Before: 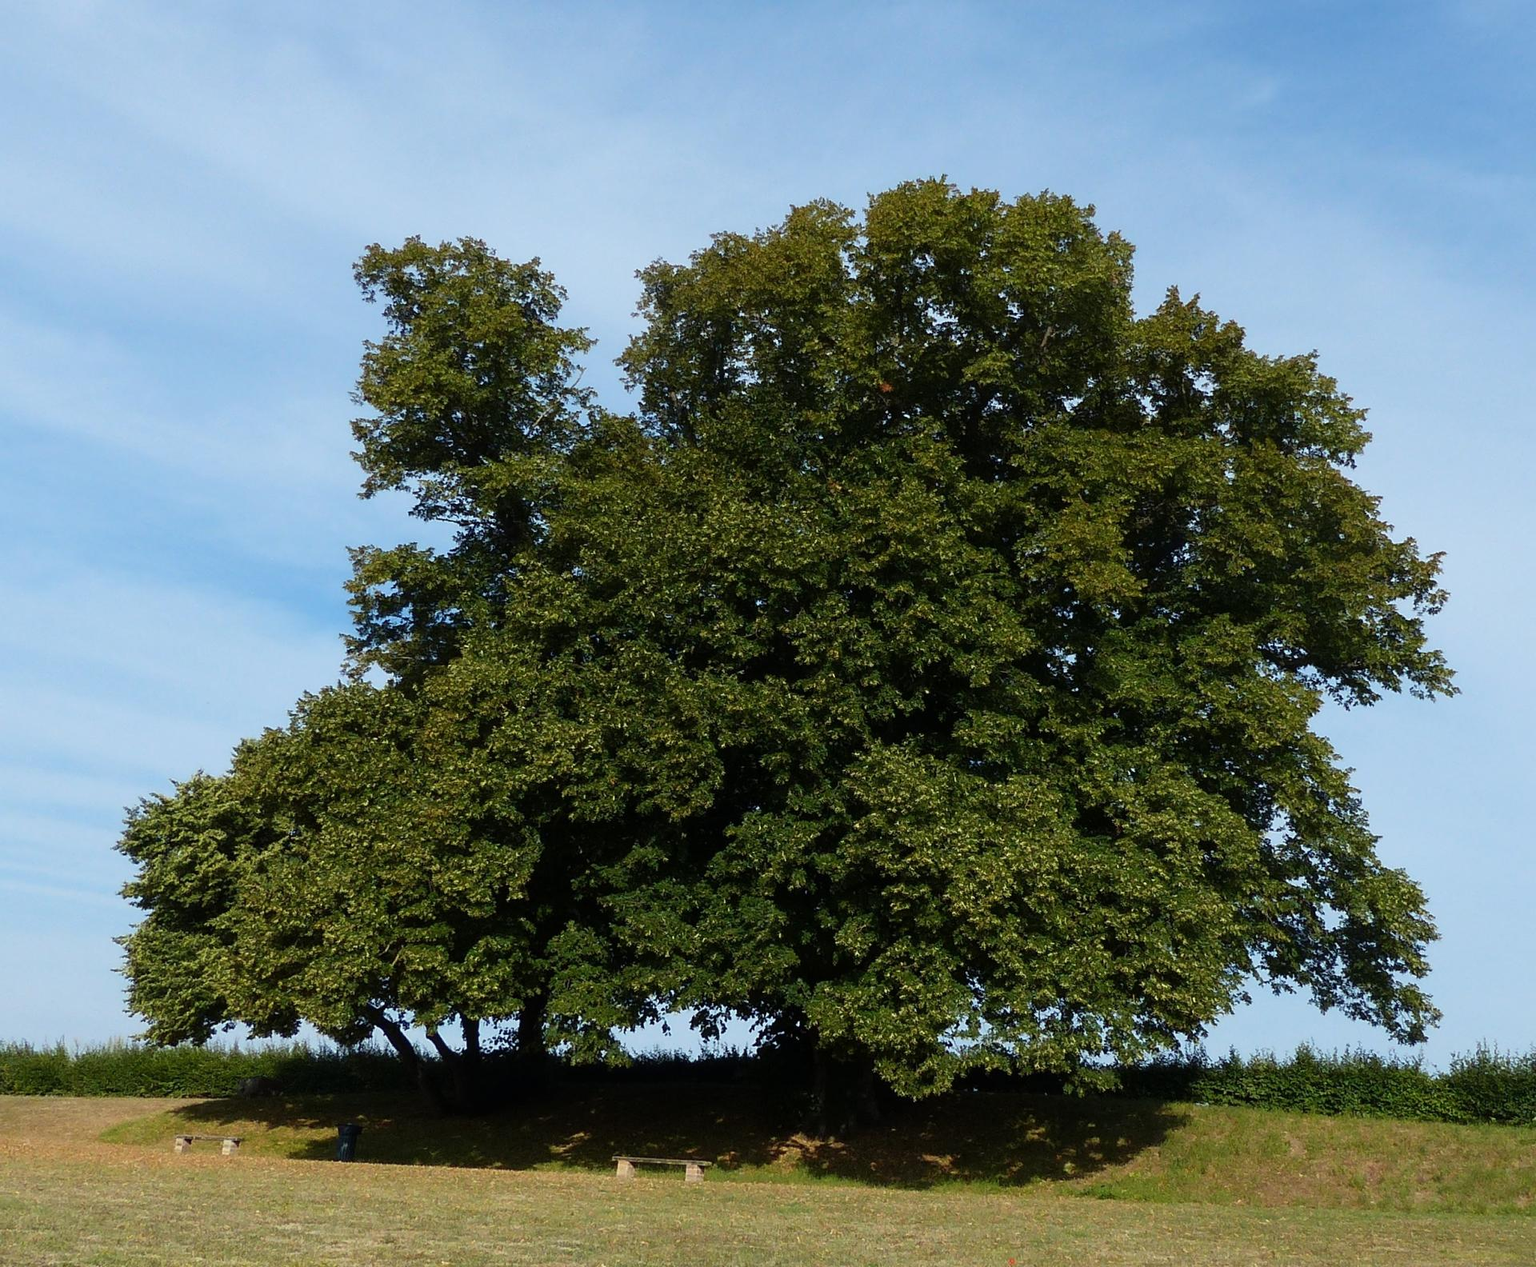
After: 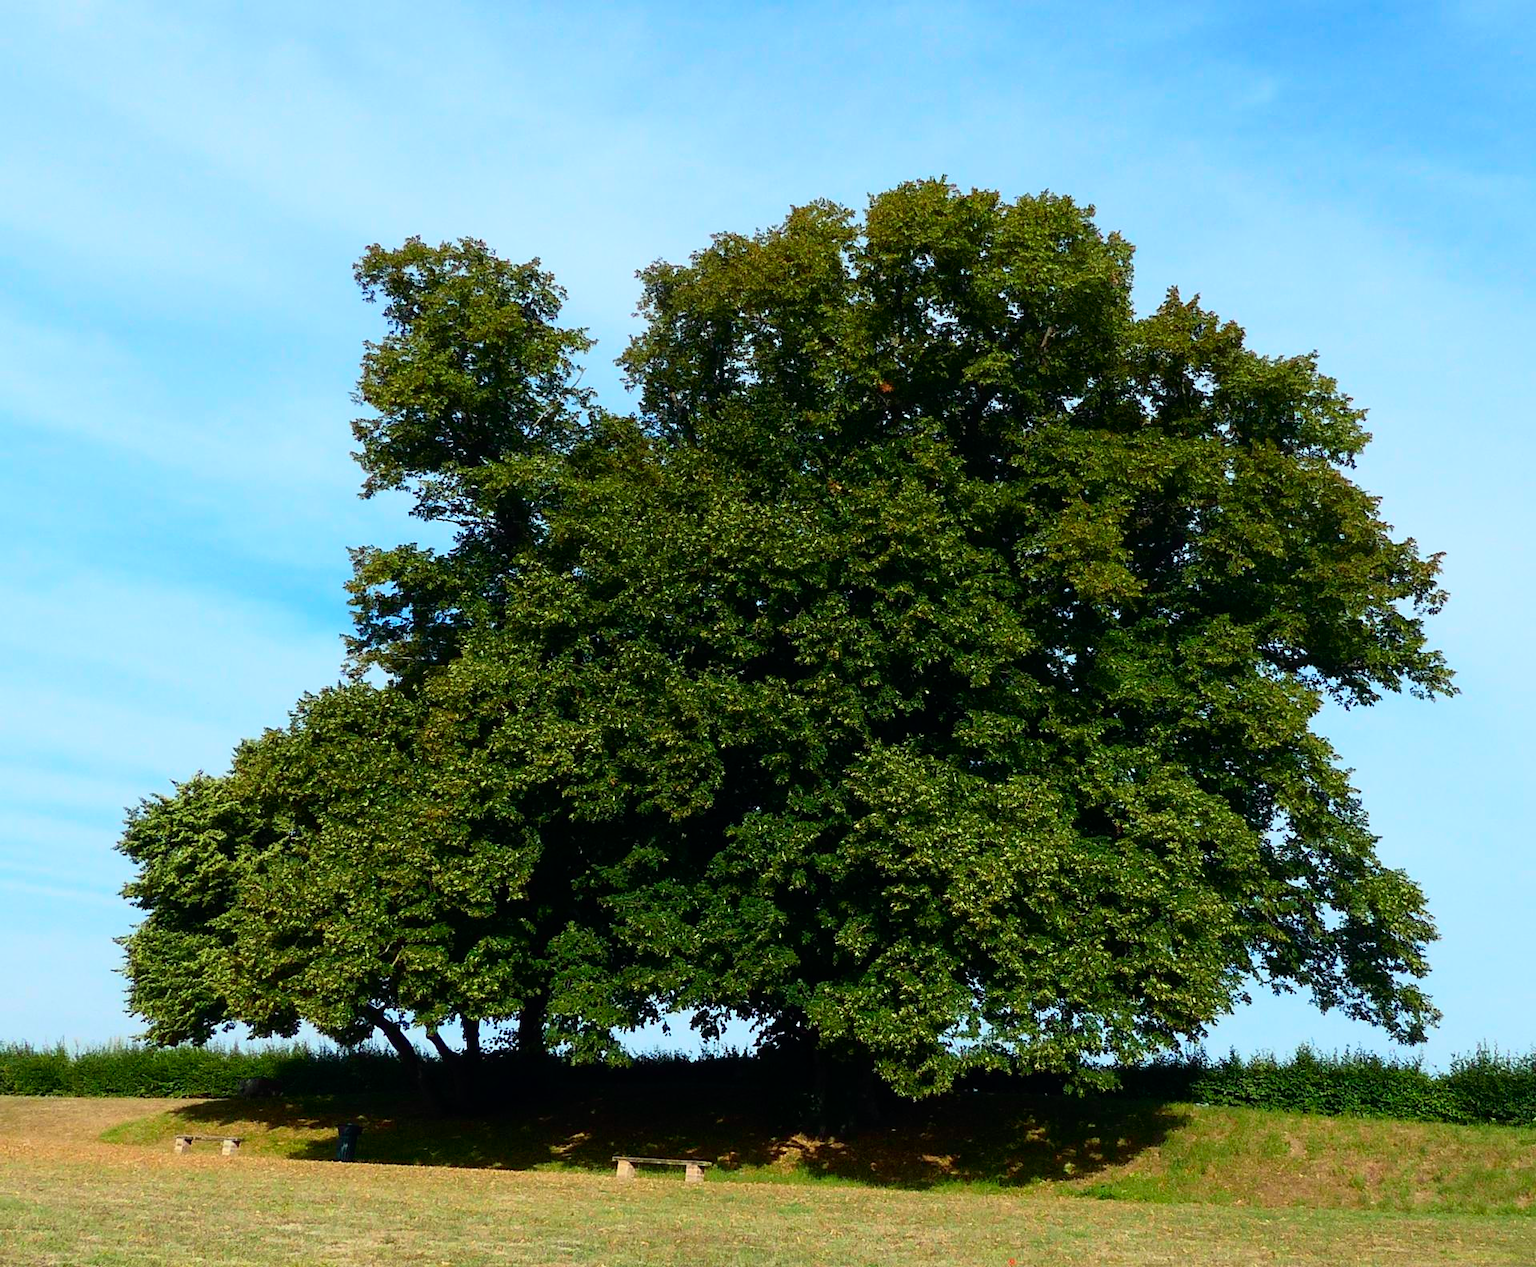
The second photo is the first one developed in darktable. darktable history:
tone curve: curves: ch0 [(0, 0) (0.051, 0.03) (0.096, 0.071) (0.243, 0.246) (0.461, 0.515) (0.605, 0.692) (0.761, 0.85) (0.881, 0.933) (1, 0.984)]; ch1 [(0, 0) (0.1, 0.038) (0.318, 0.243) (0.431, 0.384) (0.488, 0.475) (0.499, 0.499) (0.534, 0.546) (0.567, 0.592) (0.601, 0.632) (0.734, 0.809) (1, 1)]; ch2 [(0, 0) (0.297, 0.257) (0.414, 0.379) (0.453, 0.45) (0.479, 0.483) (0.504, 0.499) (0.52, 0.519) (0.541, 0.554) (0.614, 0.652) (0.817, 0.874) (1, 1)], color space Lab, independent channels, preserve colors none
